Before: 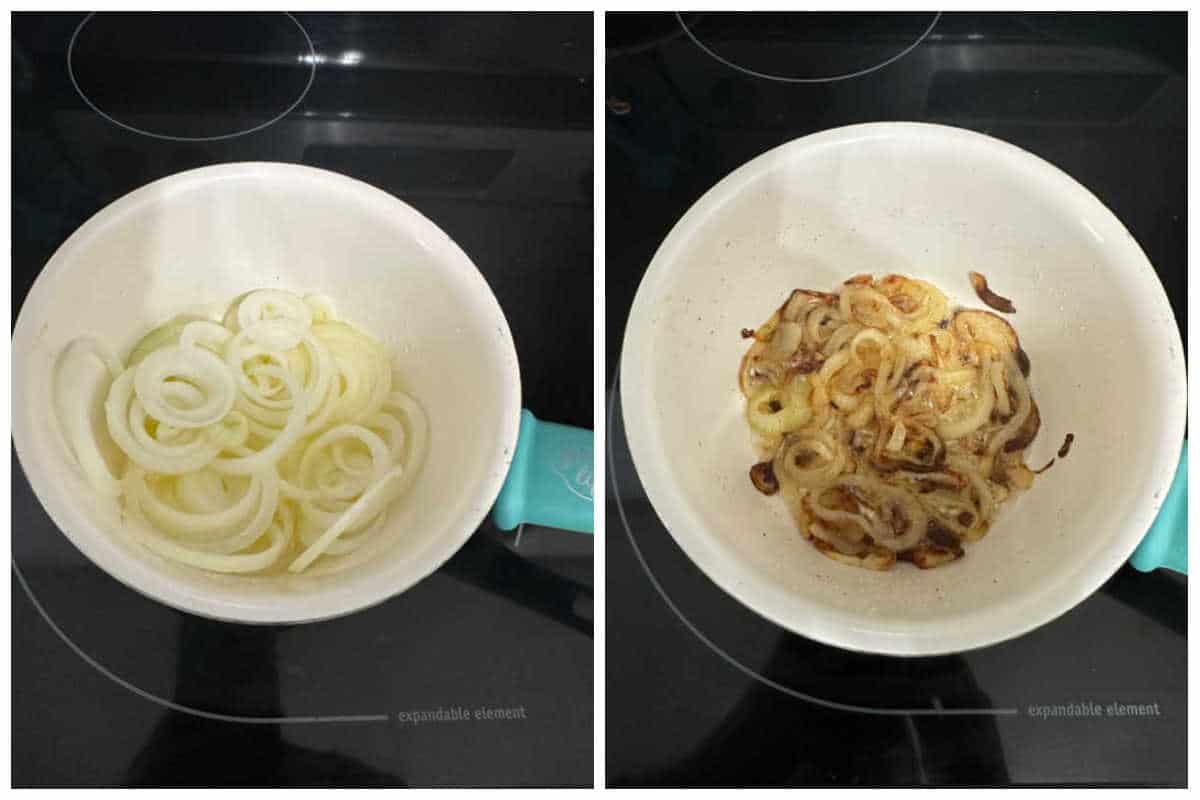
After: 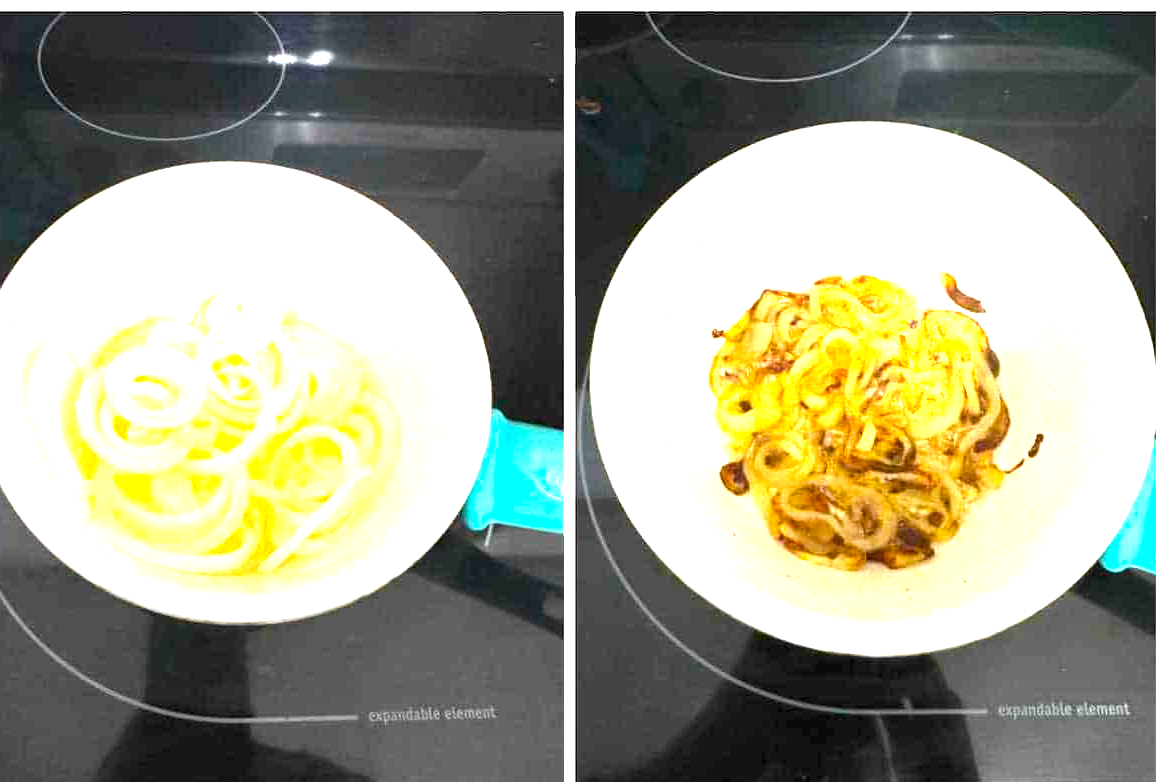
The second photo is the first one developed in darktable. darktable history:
crop and rotate: left 2.536%, right 1.107%, bottom 2.246%
exposure: black level correction 0, exposure 1.9 EV, compensate highlight preservation false
color balance rgb: perceptual saturation grading › global saturation 30%, global vibrance 20%
